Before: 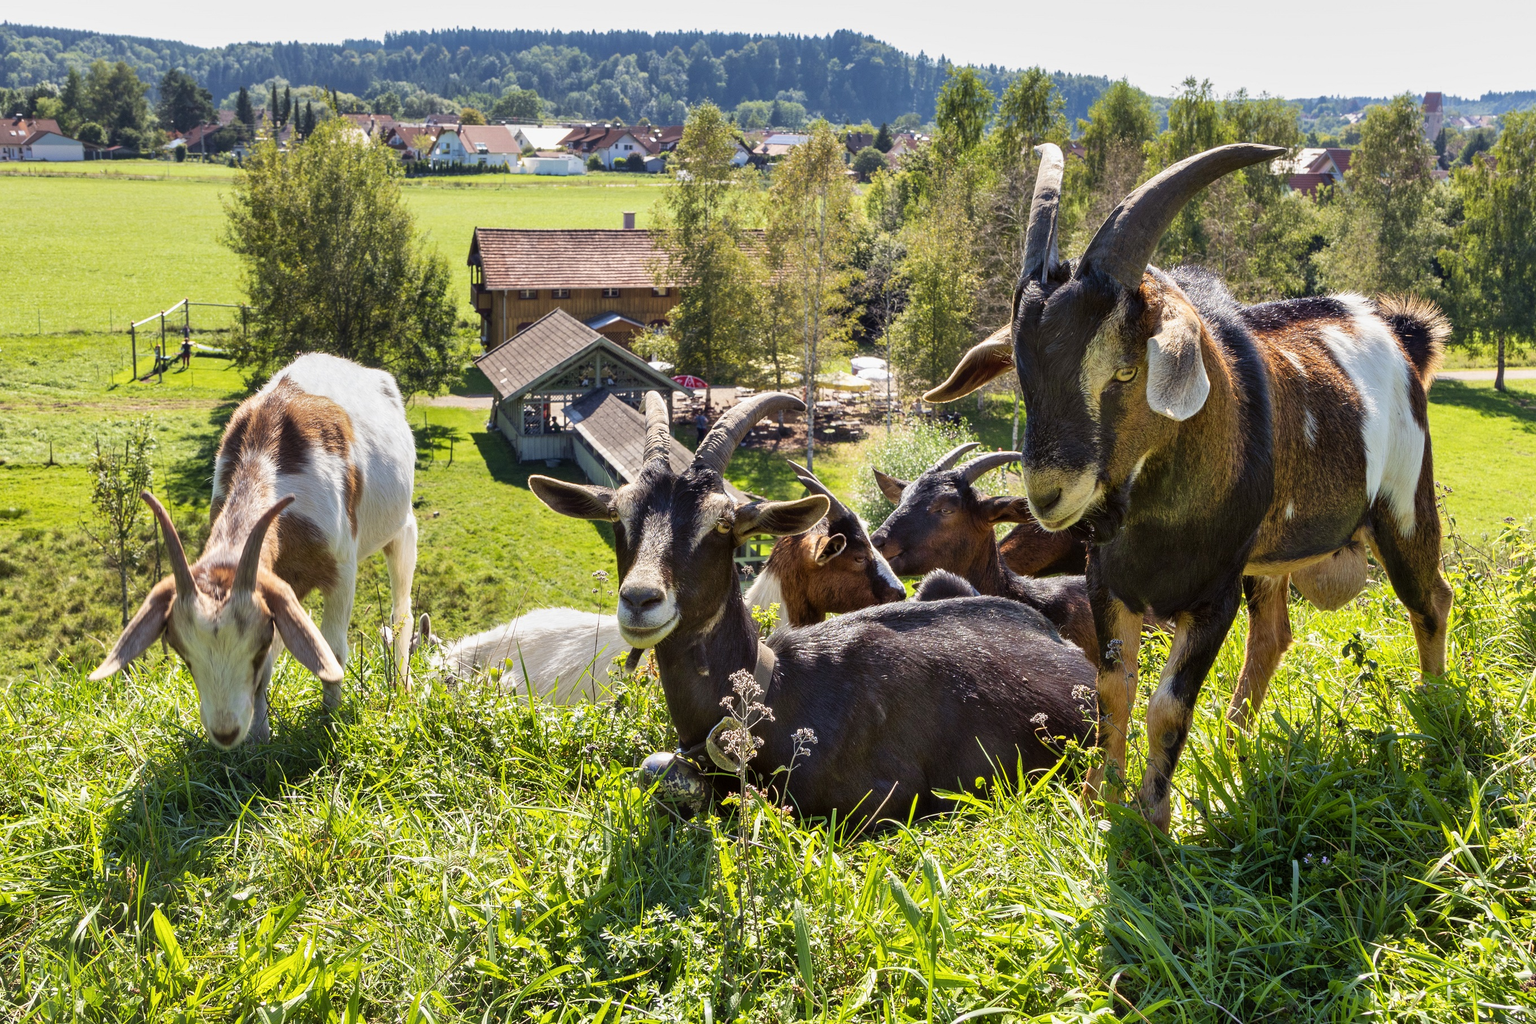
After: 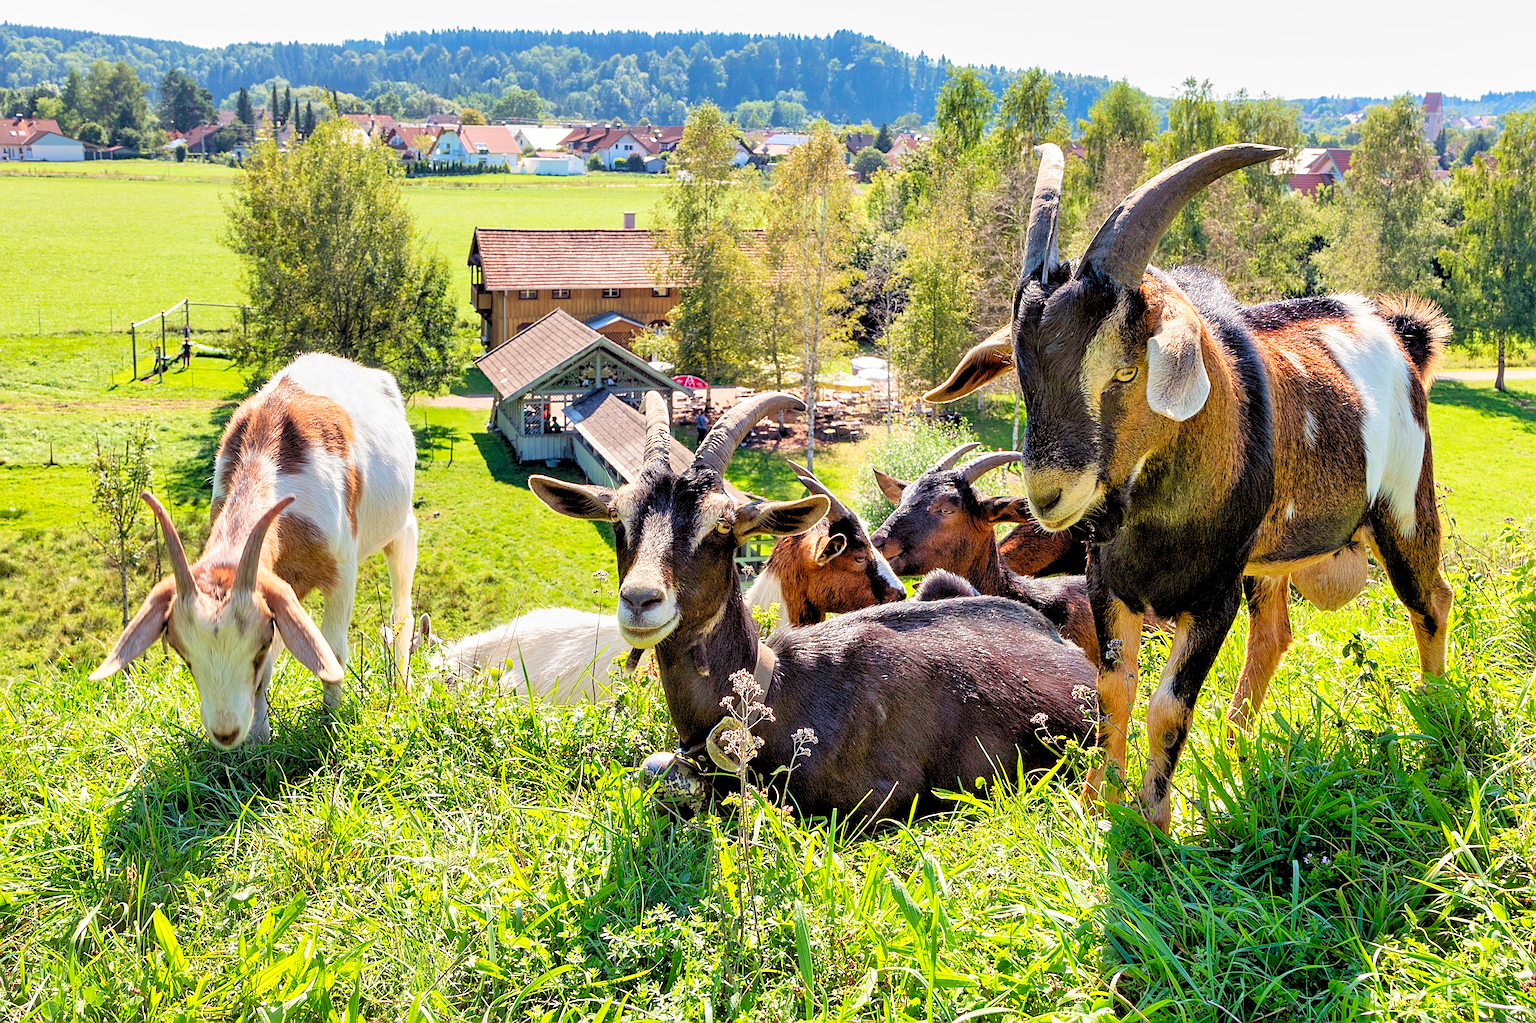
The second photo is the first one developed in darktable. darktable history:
sharpen: amount 0.6
levels: levels [0.072, 0.414, 0.976]
